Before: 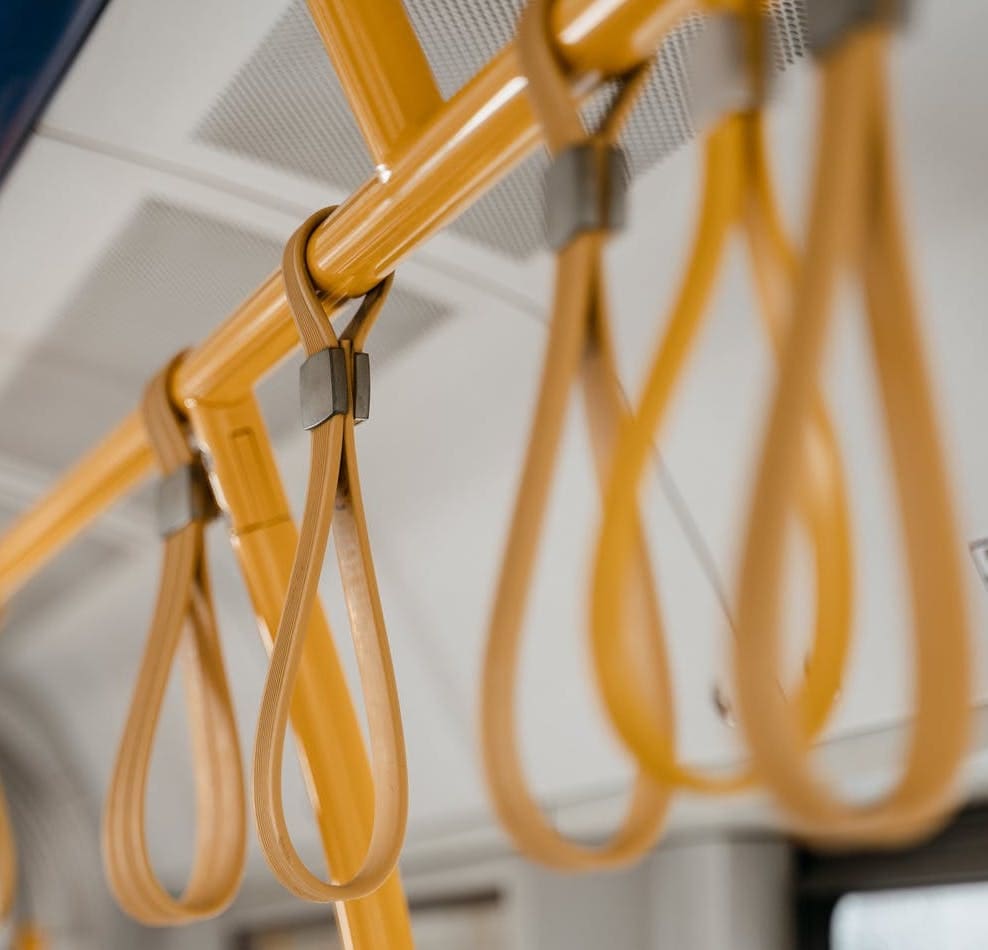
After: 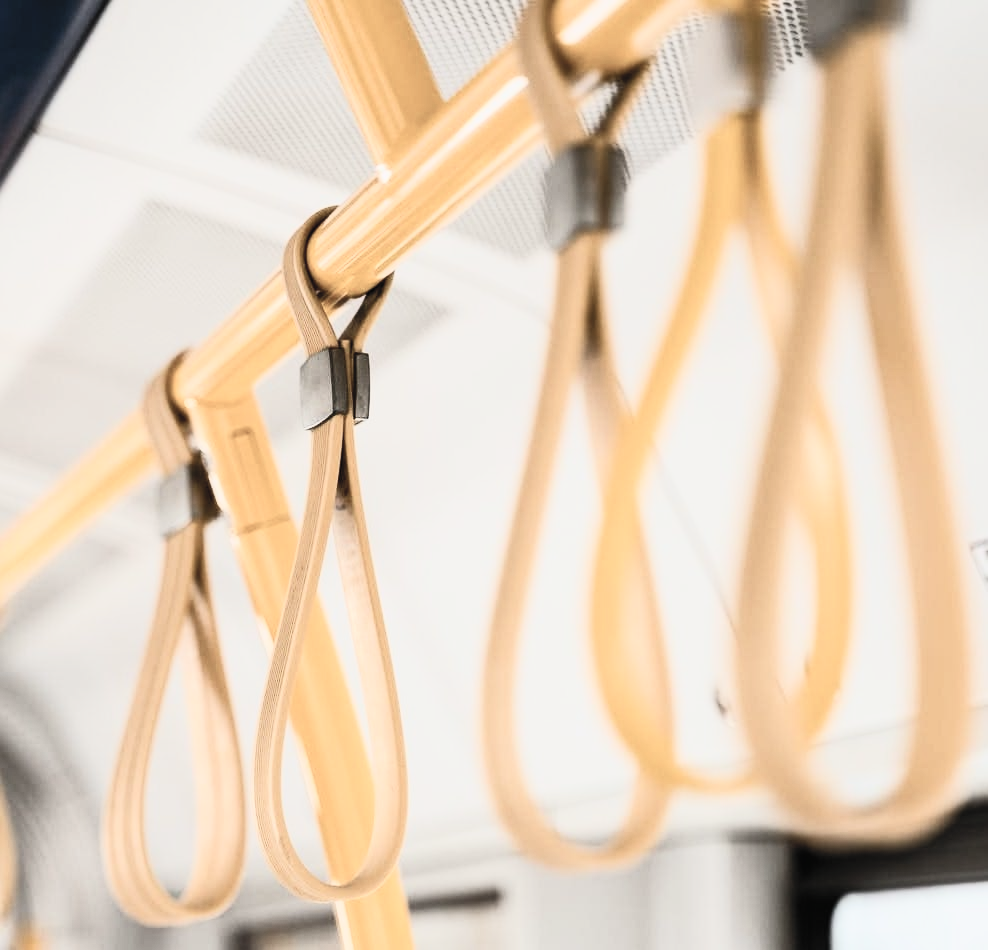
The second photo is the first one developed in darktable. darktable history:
filmic rgb: black relative exposure -7.15 EV, white relative exposure 5.36 EV, hardness 3.02, color science v6 (2022)
contrast brightness saturation: contrast 0.57, brightness 0.57, saturation -0.34
